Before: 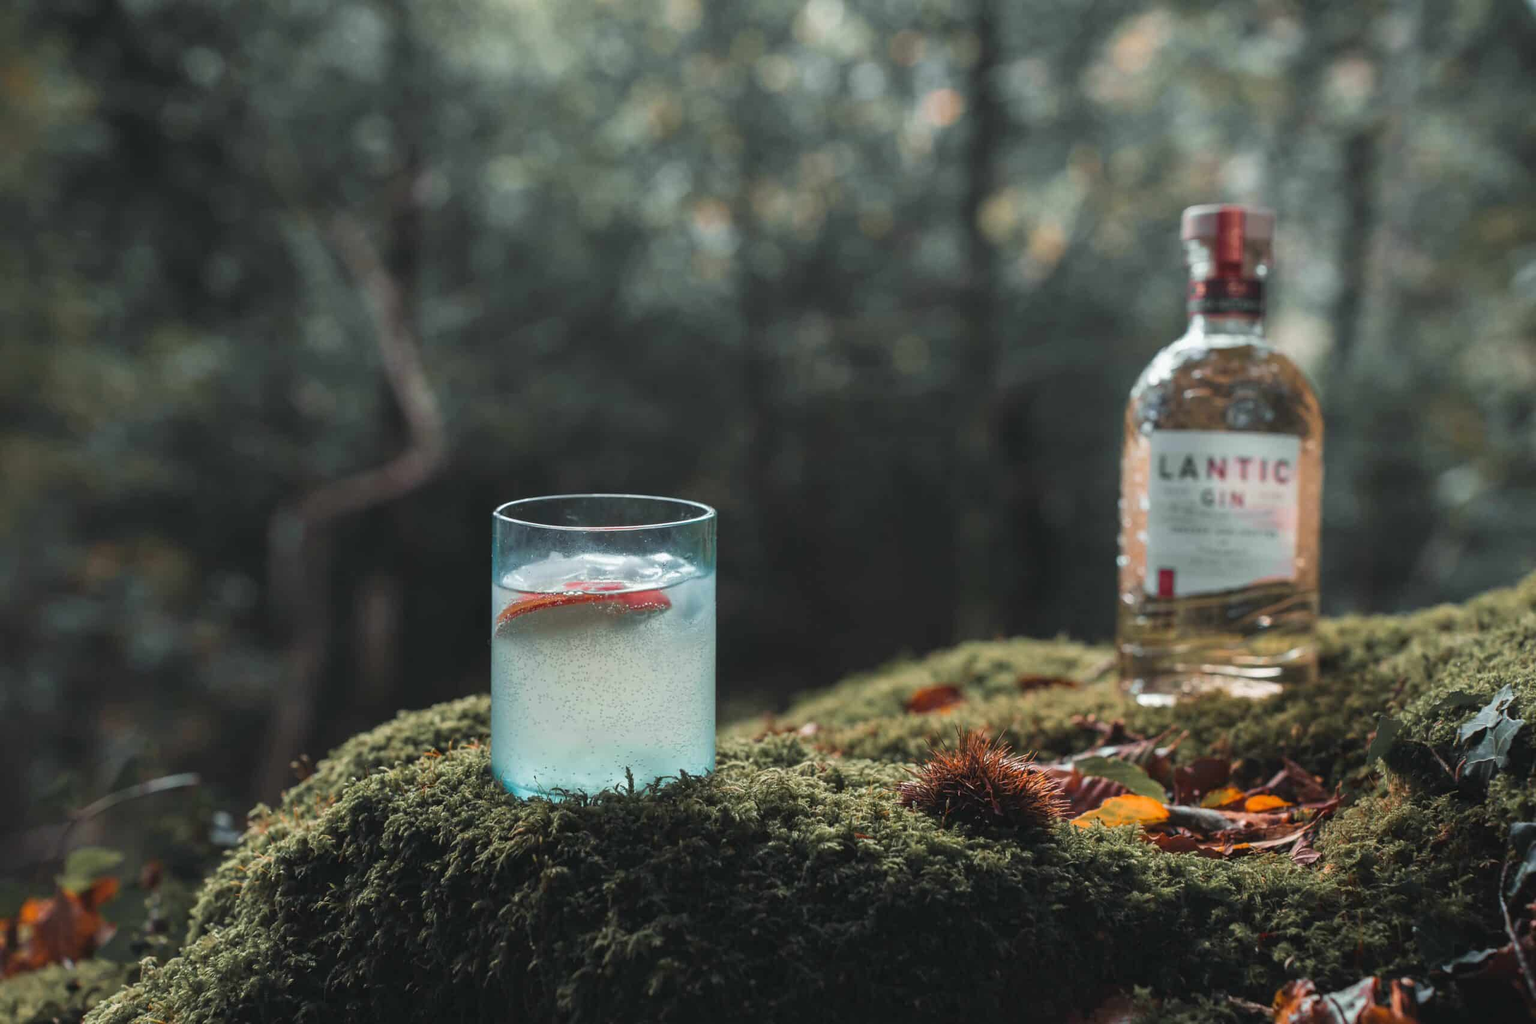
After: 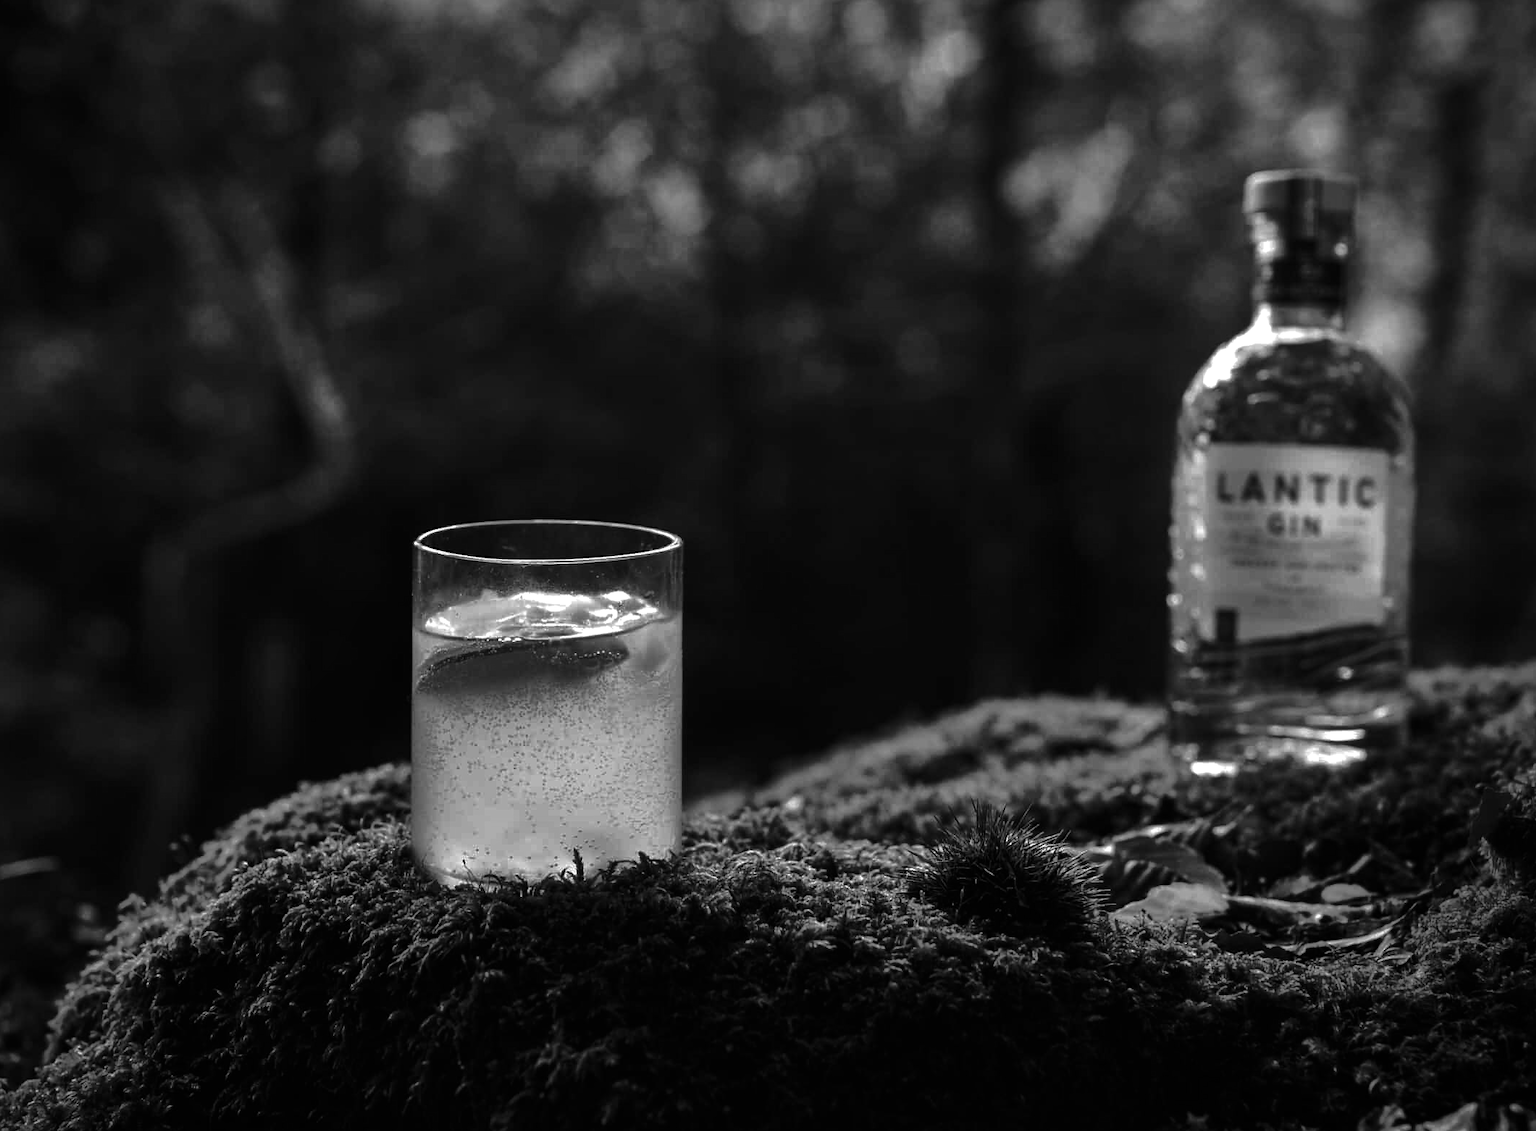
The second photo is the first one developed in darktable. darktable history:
white balance: red 1.08, blue 0.791
color correction: saturation 0.8
crop: left 9.807%, top 6.259%, right 7.334%, bottom 2.177%
shadows and highlights: on, module defaults
color balance rgb: linear chroma grading › global chroma 9%, perceptual saturation grading › global saturation 36%, perceptual saturation grading › shadows 35%, perceptual brilliance grading › global brilliance 15%, perceptual brilliance grading › shadows -35%, global vibrance 15%
vignetting: on, module defaults
contrast brightness saturation: contrast -0.03, brightness -0.59, saturation -1
